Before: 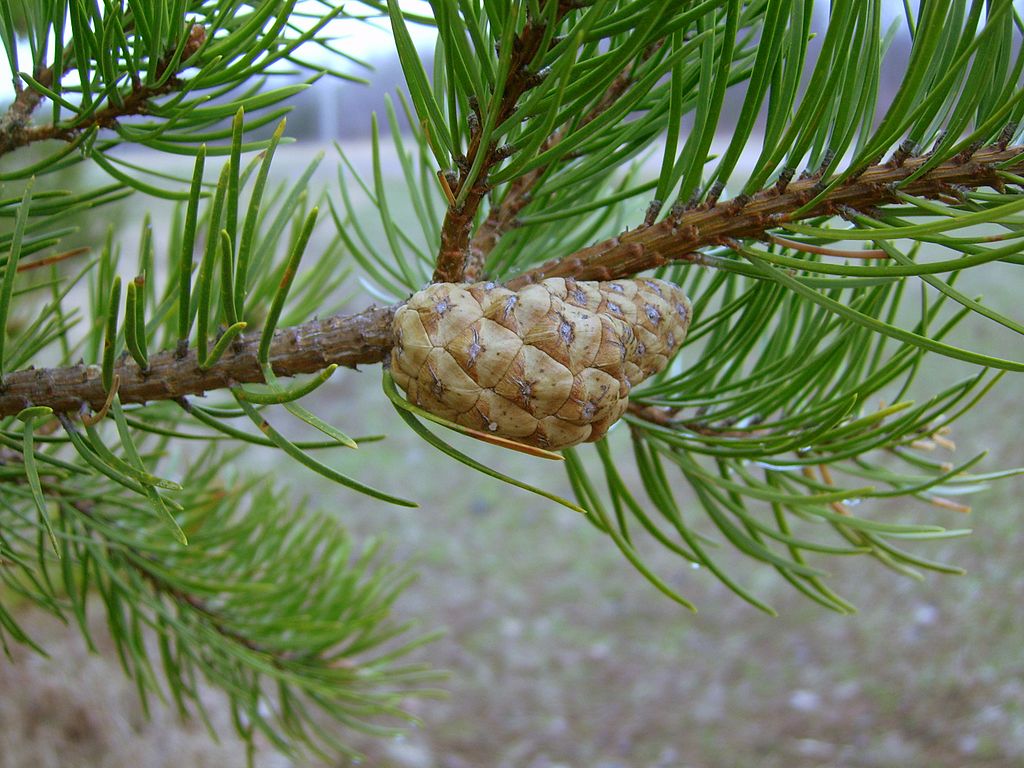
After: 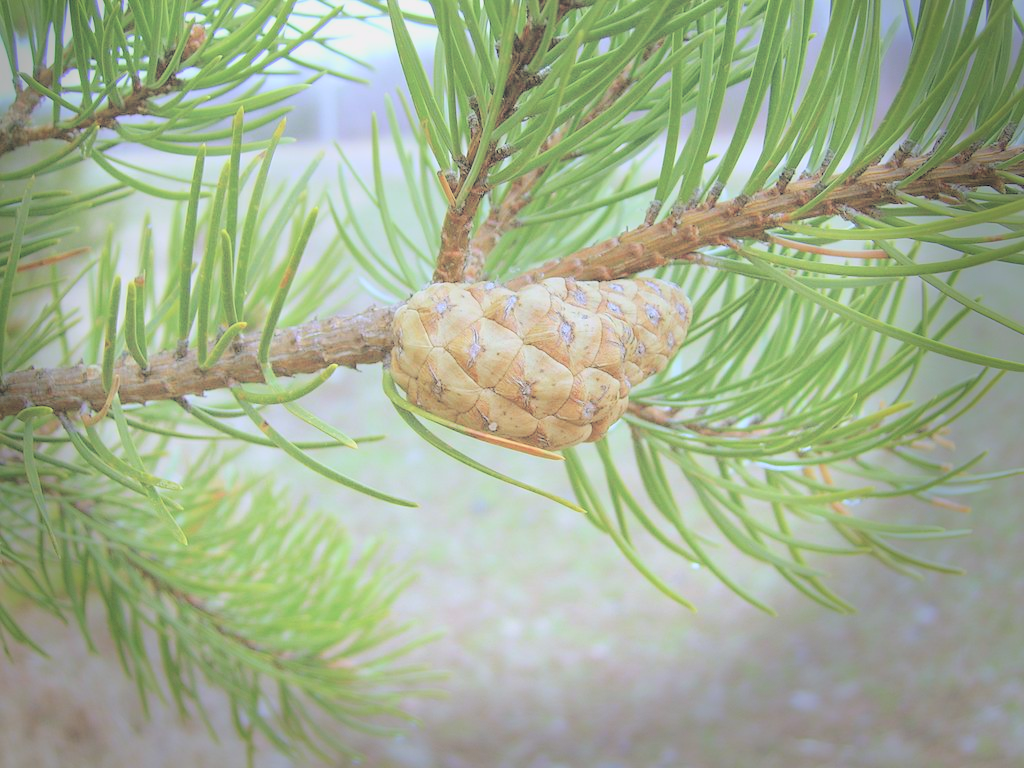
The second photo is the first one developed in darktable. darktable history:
contrast brightness saturation: brightness 1
graduated density: on, module defaults
vignetting: fall-off start 68.33%, fall-off radius 30%, saturation 0.042, center (-0.066, -0.311), width/height ratio 0.992, shape 0.85, dithering 8-bit output
